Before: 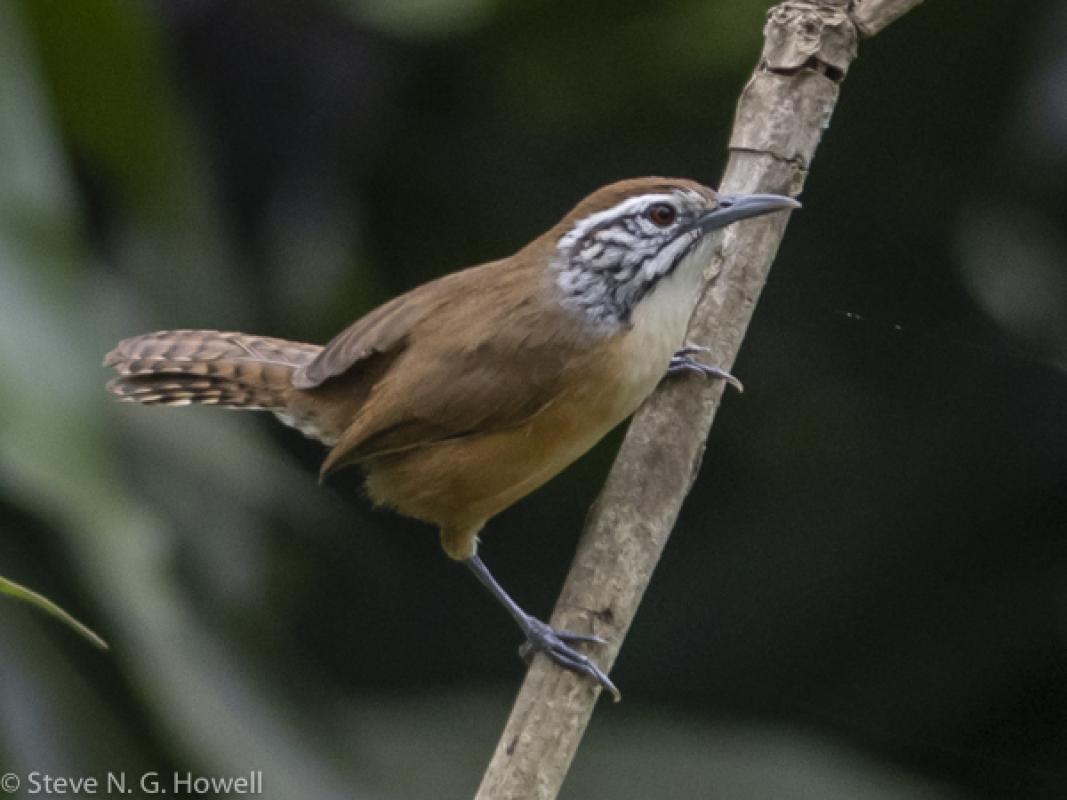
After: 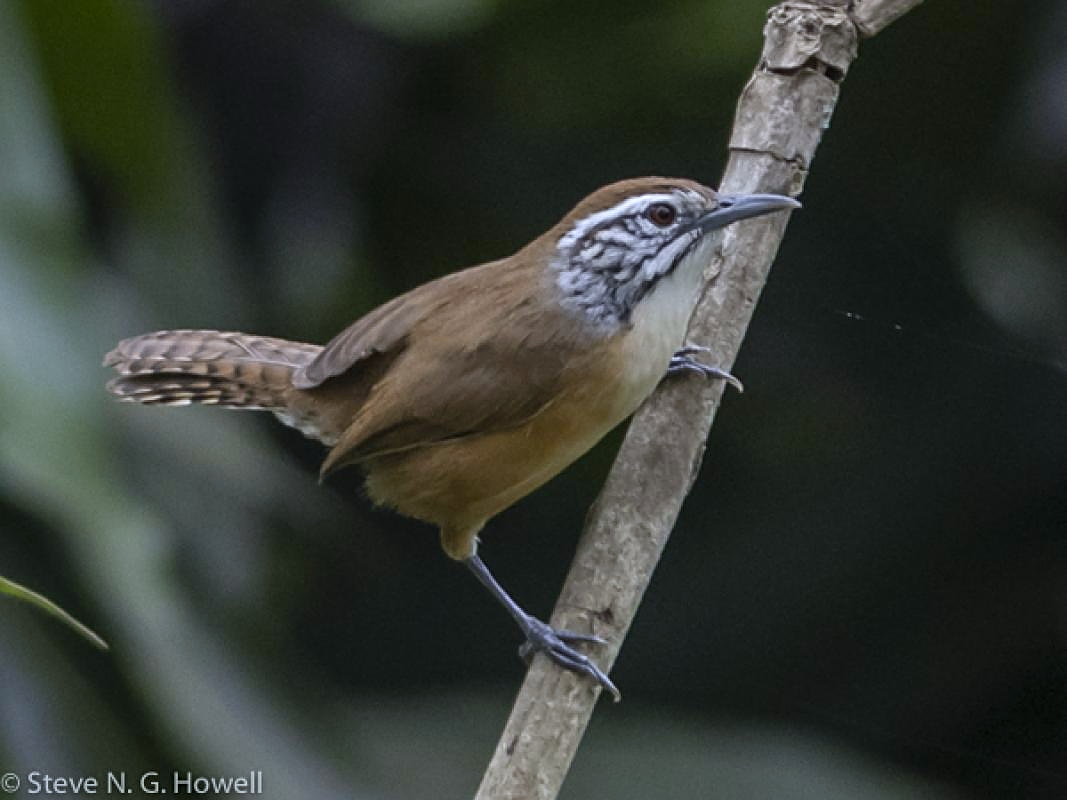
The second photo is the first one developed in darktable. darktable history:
sharpen: on, module defaults
white balance: red 0.954, blue 1.079
